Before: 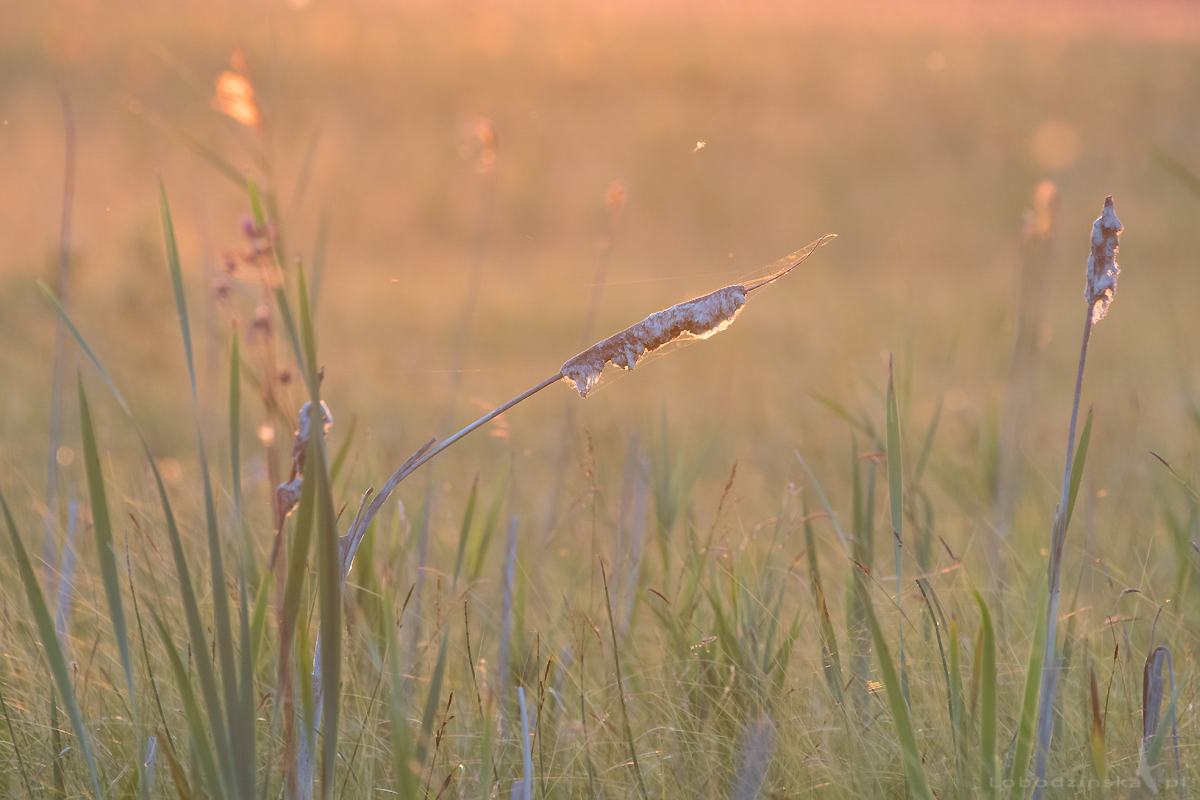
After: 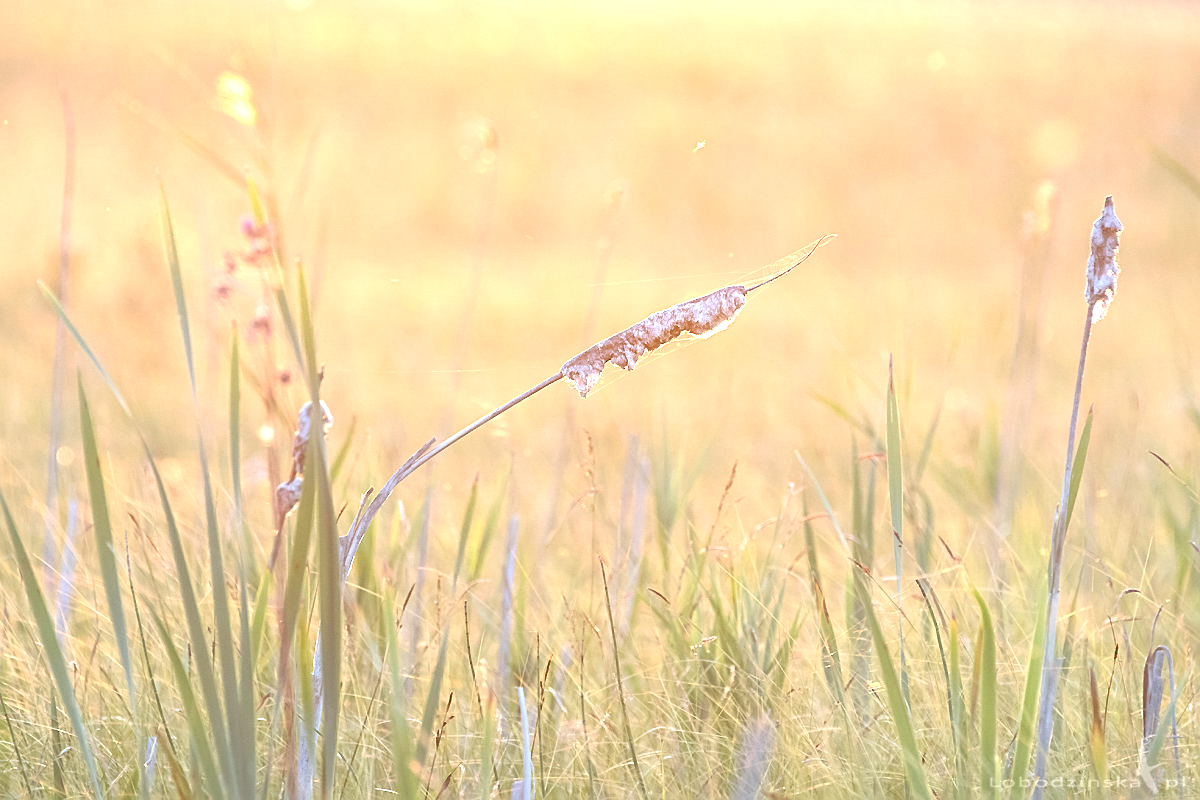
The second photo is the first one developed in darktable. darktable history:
exposure: black level correction 0, exposure 1.388 EV, compensate highlight preservation false
sharpen: on, module defaults
contrast brightness saturation: saturation -0.066
